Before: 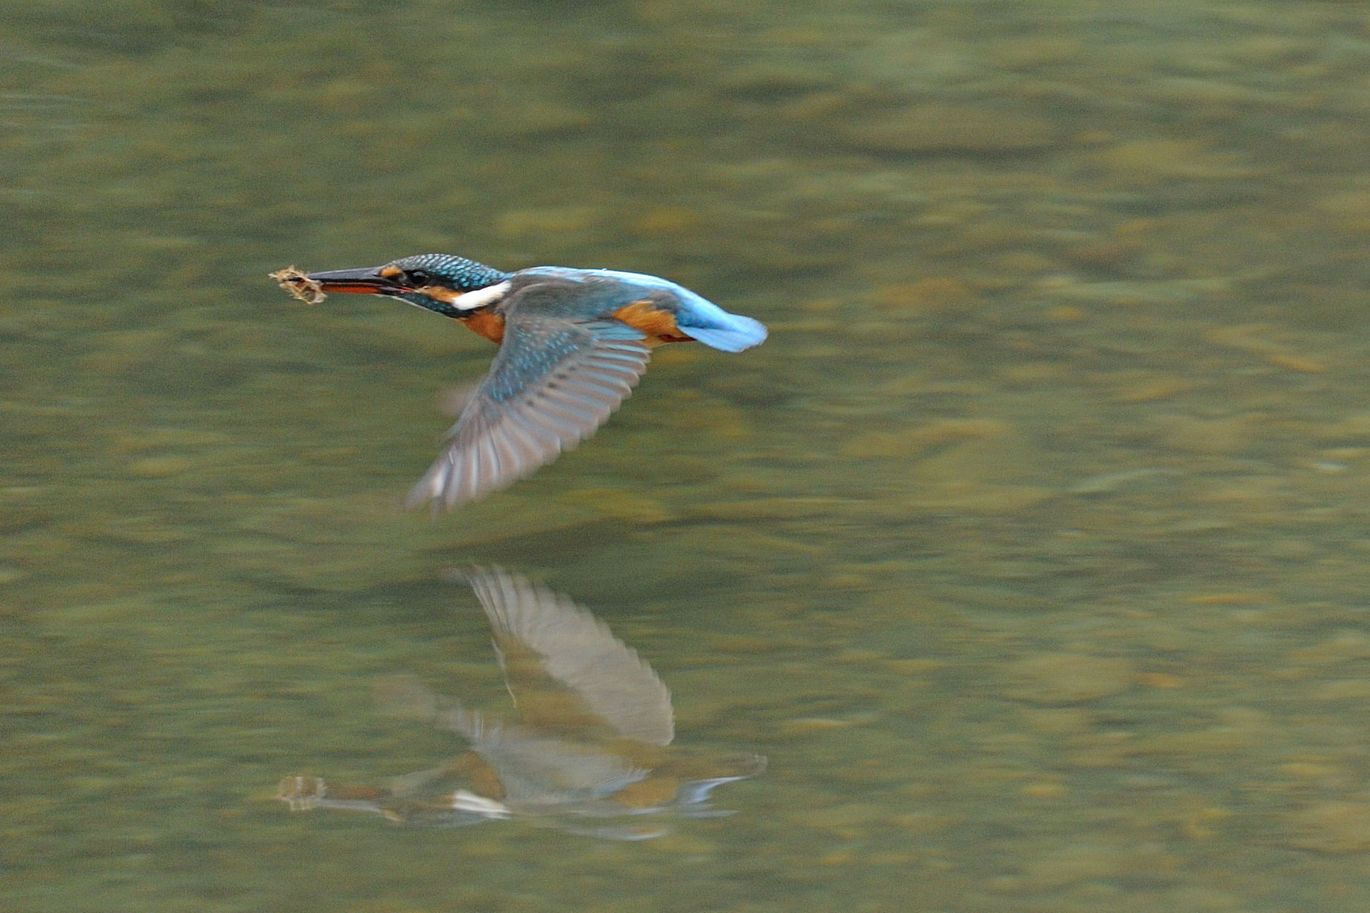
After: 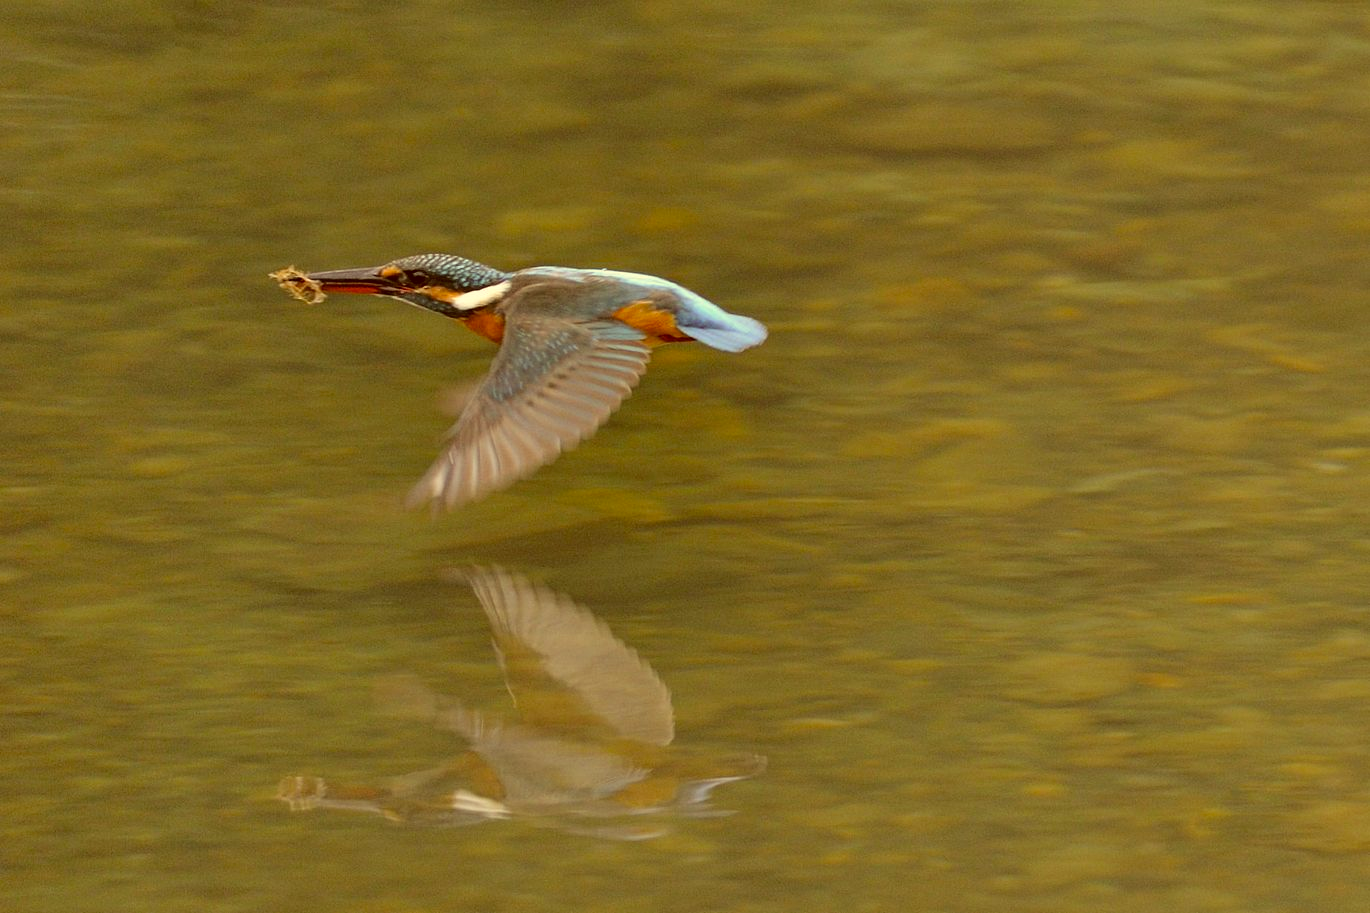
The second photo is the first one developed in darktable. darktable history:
color correction: highlights a* 1.12, highlights b* 24.26, shadows a* 15.58, shadows b* 24.26
shadows and highlights: shadows 62.66, white point adjustment 0.37, highlights -34.44, compress 83.82%
